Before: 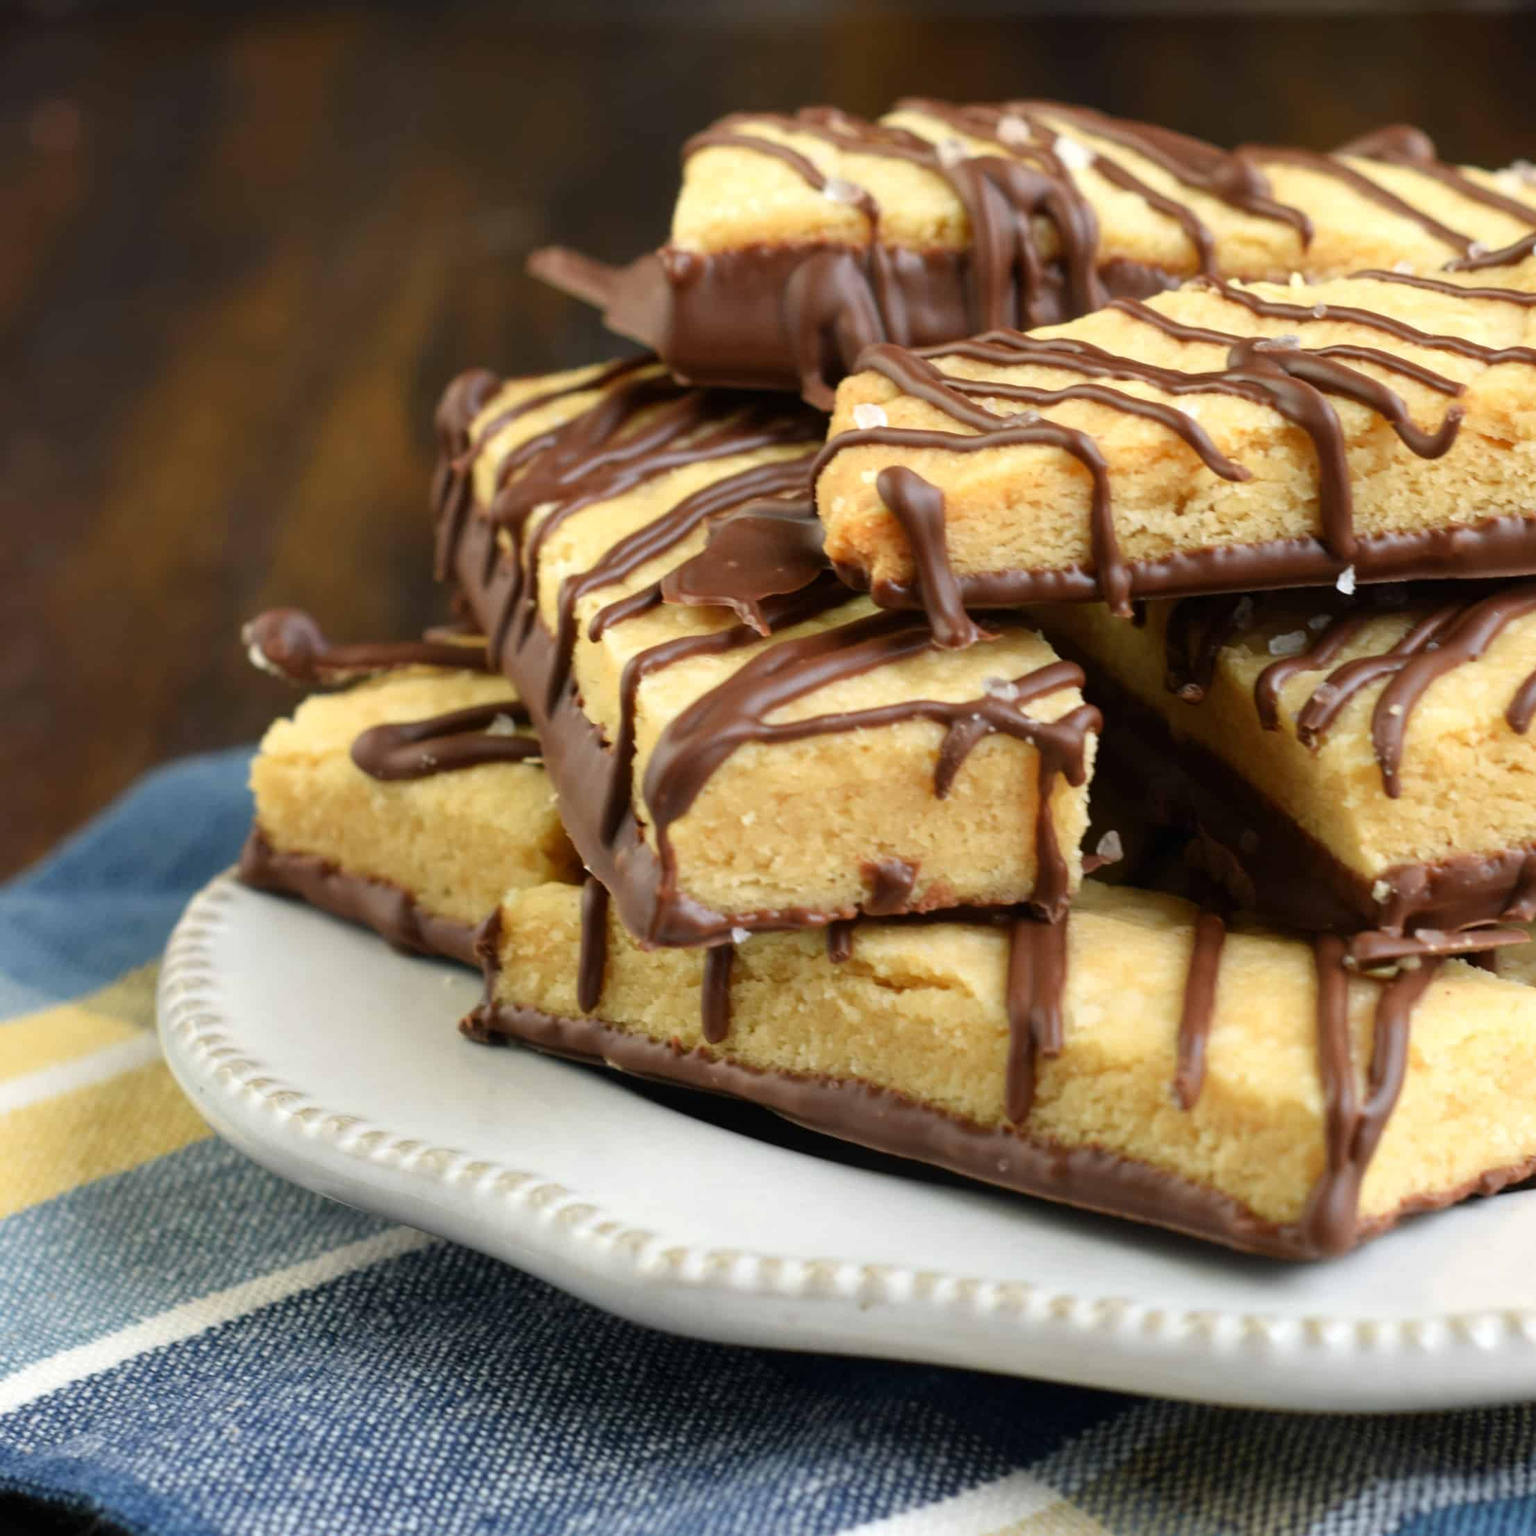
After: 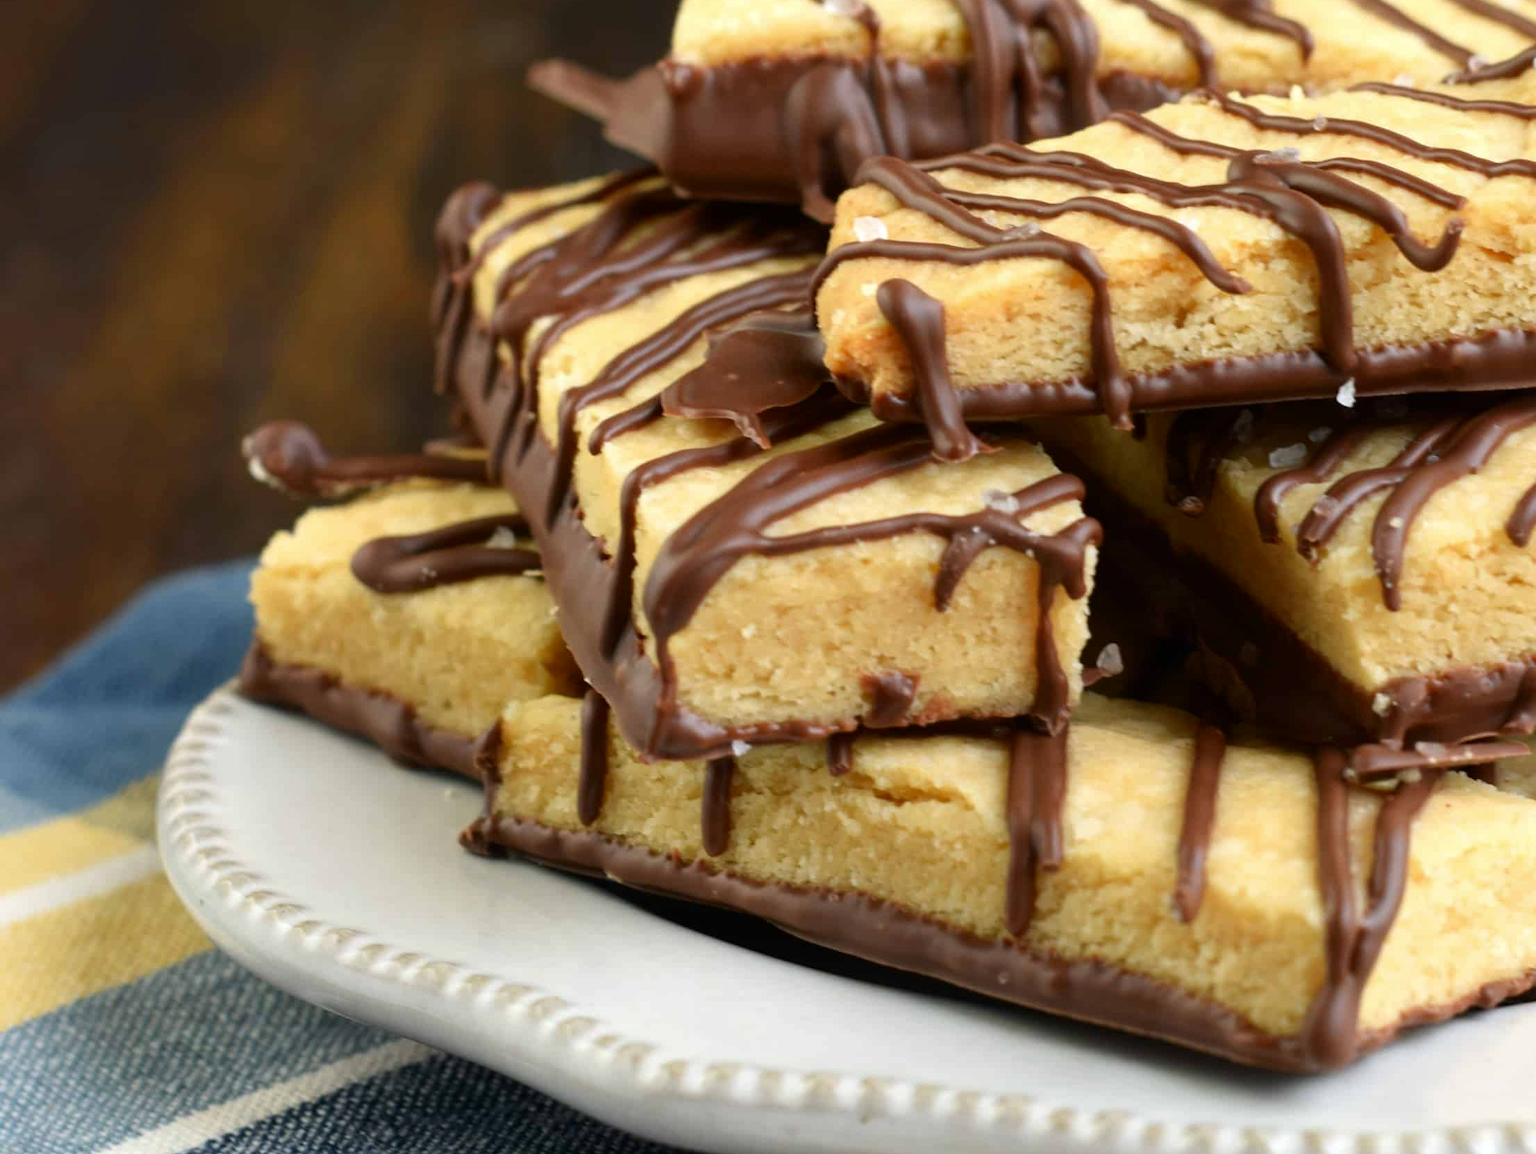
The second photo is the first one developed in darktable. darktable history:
crop and rotate: top 12.248%, bottom 12.536%
exposure: compensate highlight preservation false
contrast brightness saturation: contrast 0.03, brightness -0.045
